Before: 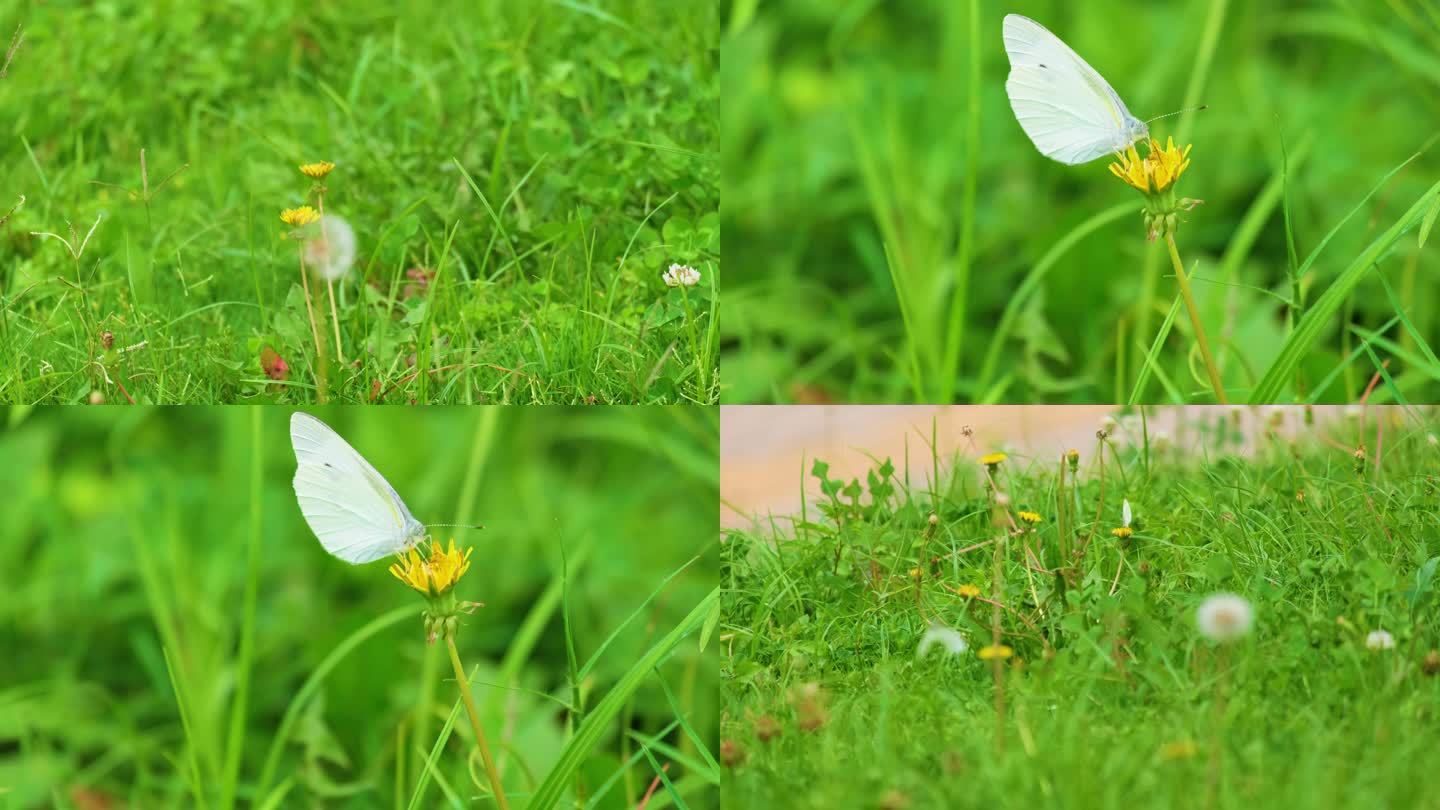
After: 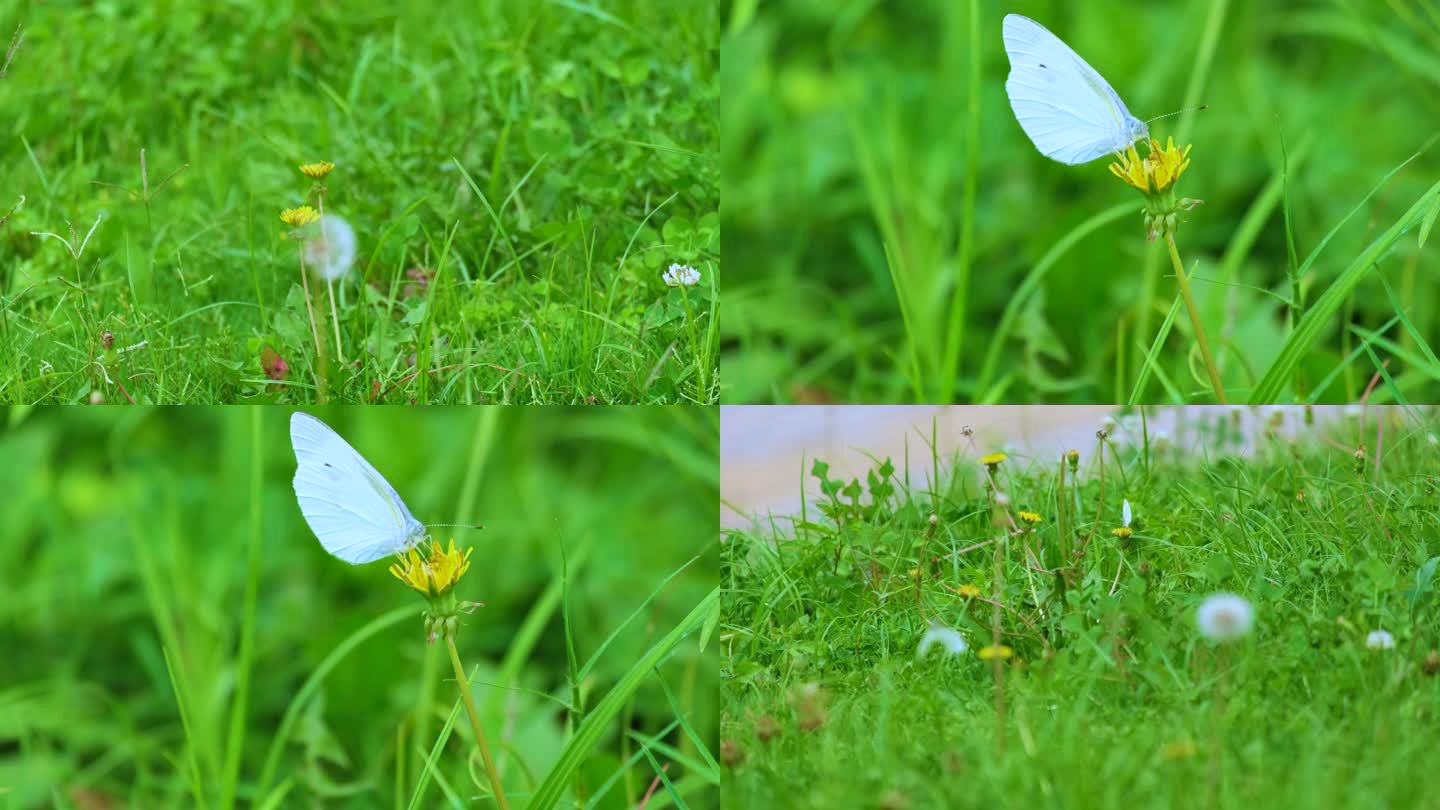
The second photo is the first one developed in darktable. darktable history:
white balance: red 0.871, blue 1.249
shadows and highlights: low approximation 0.01, soften with gaussian
